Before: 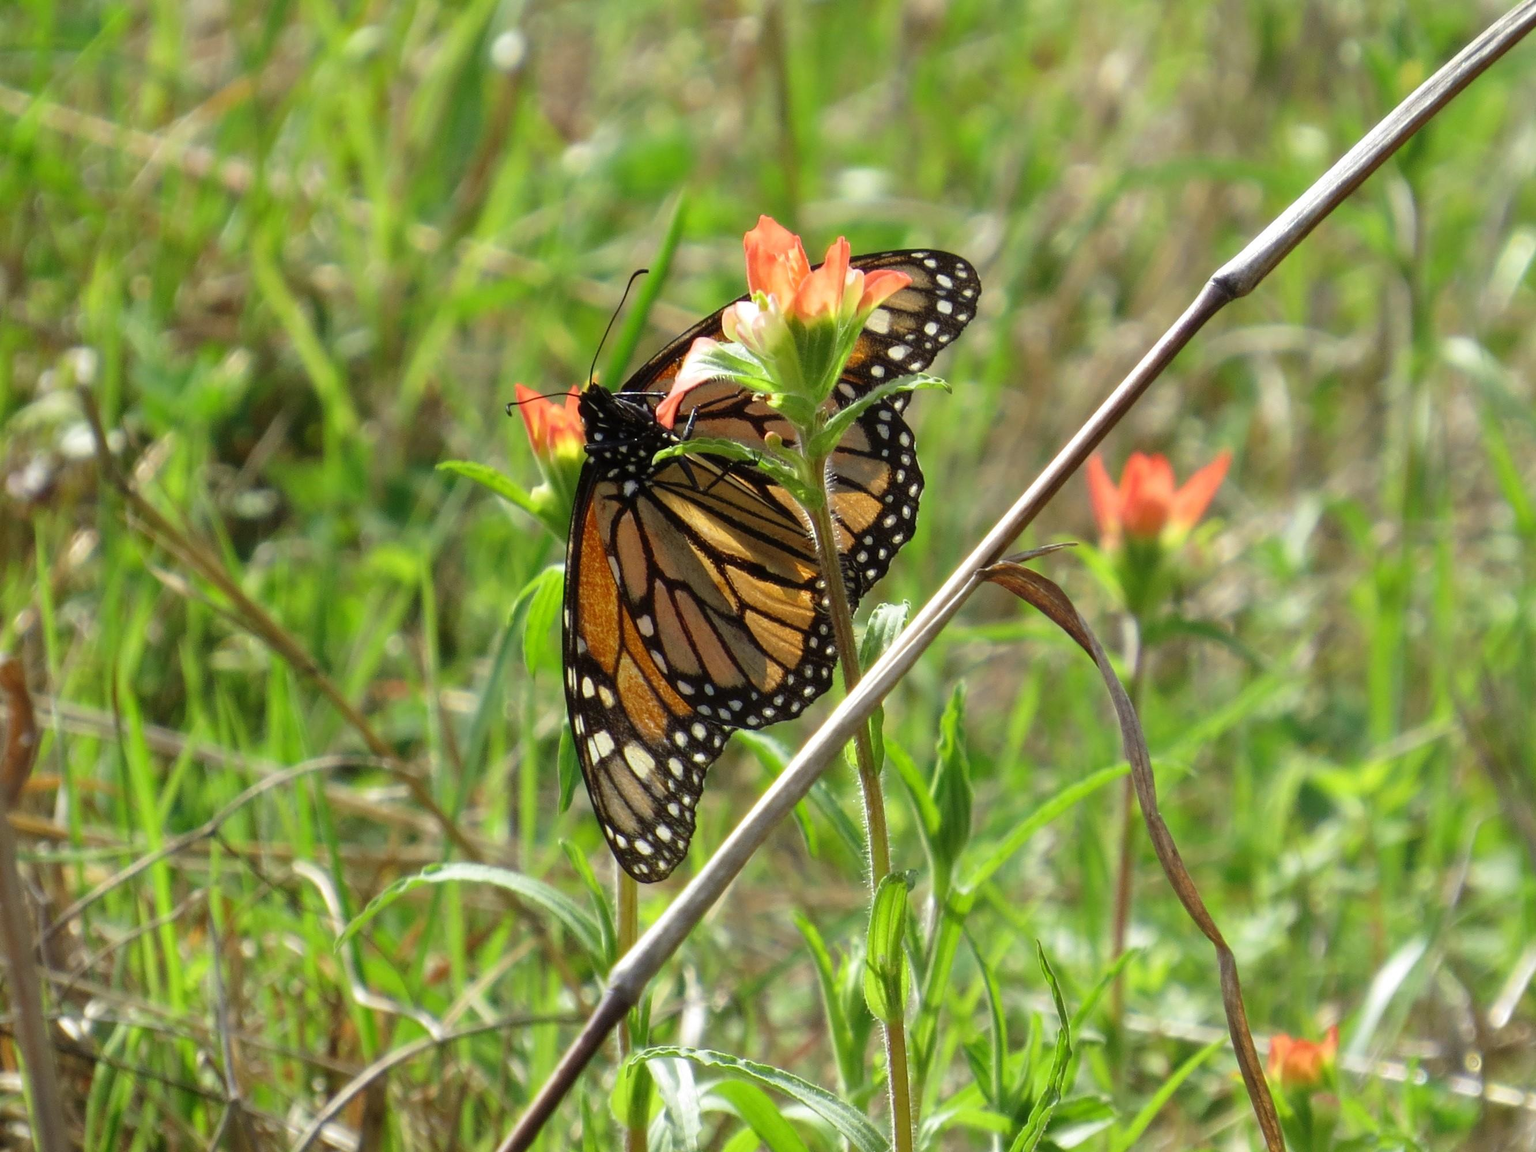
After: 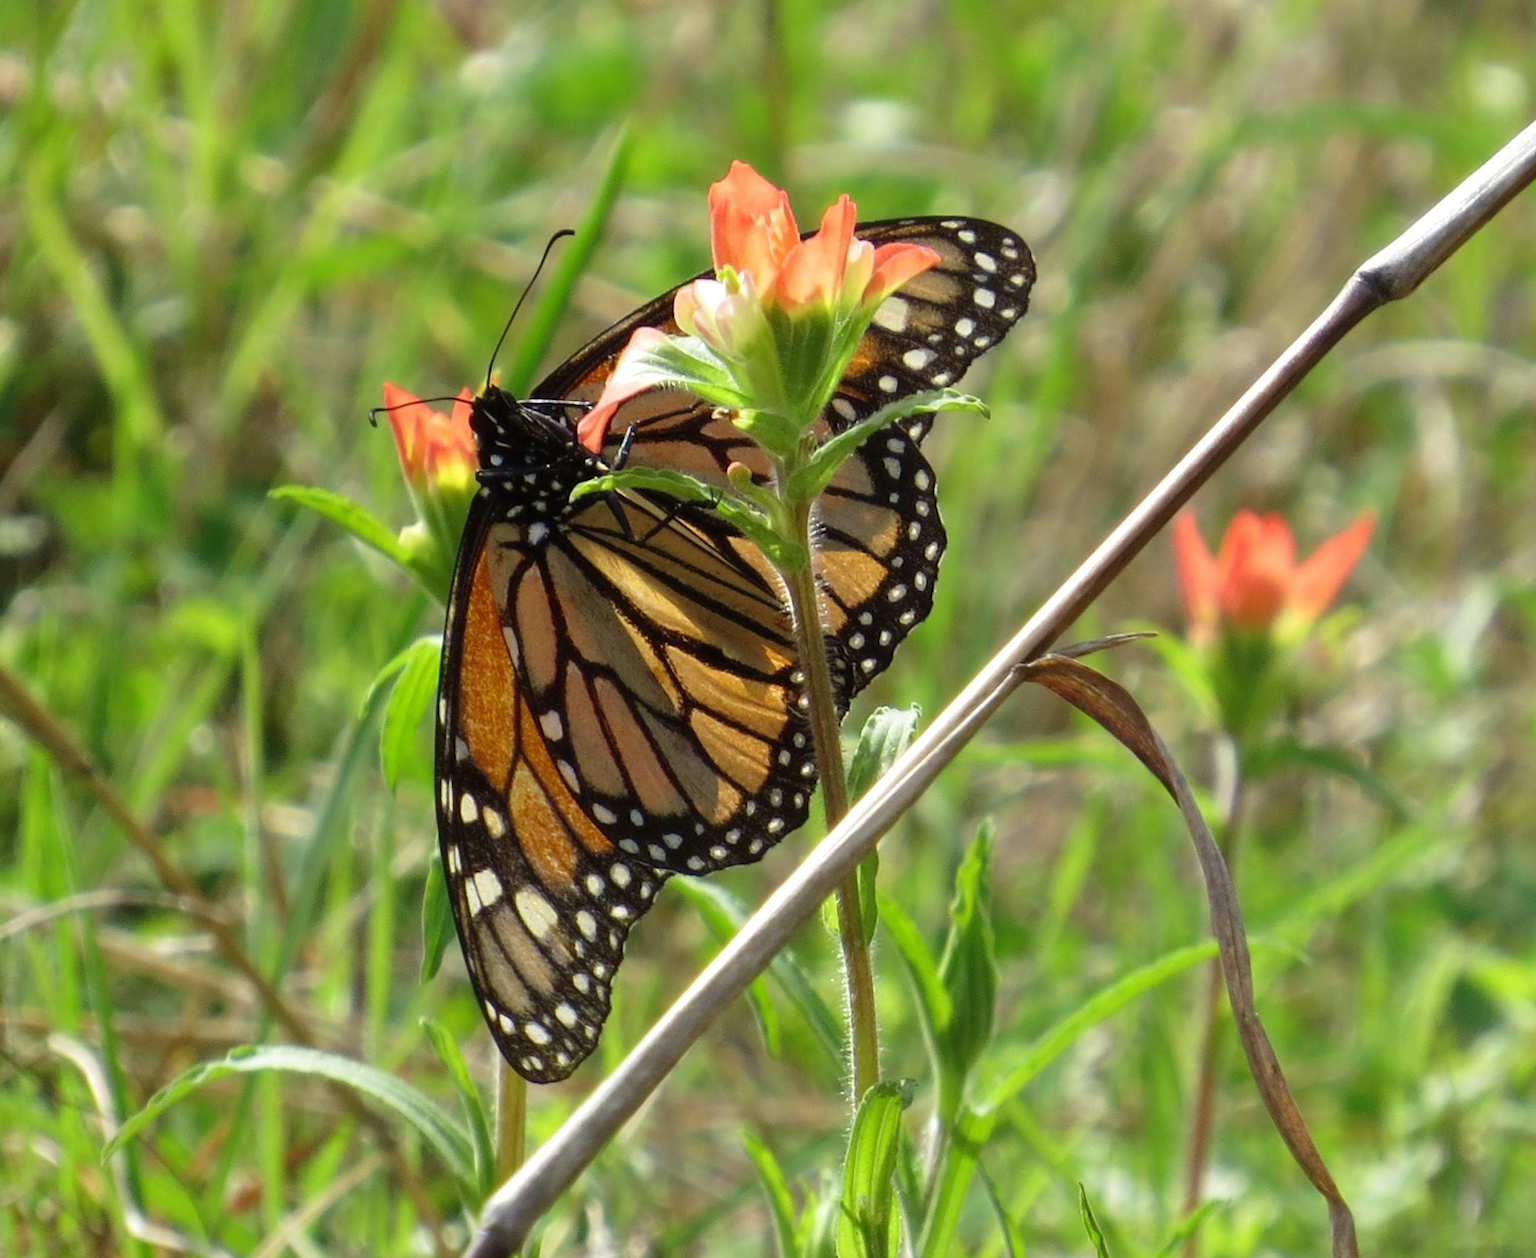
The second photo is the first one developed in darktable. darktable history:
rotate and perspective: rotation 2.17°, automatic cropping off
crop and rotate: left 17.046%, top 10.659%, right 12.989%, bottom 14.553%
